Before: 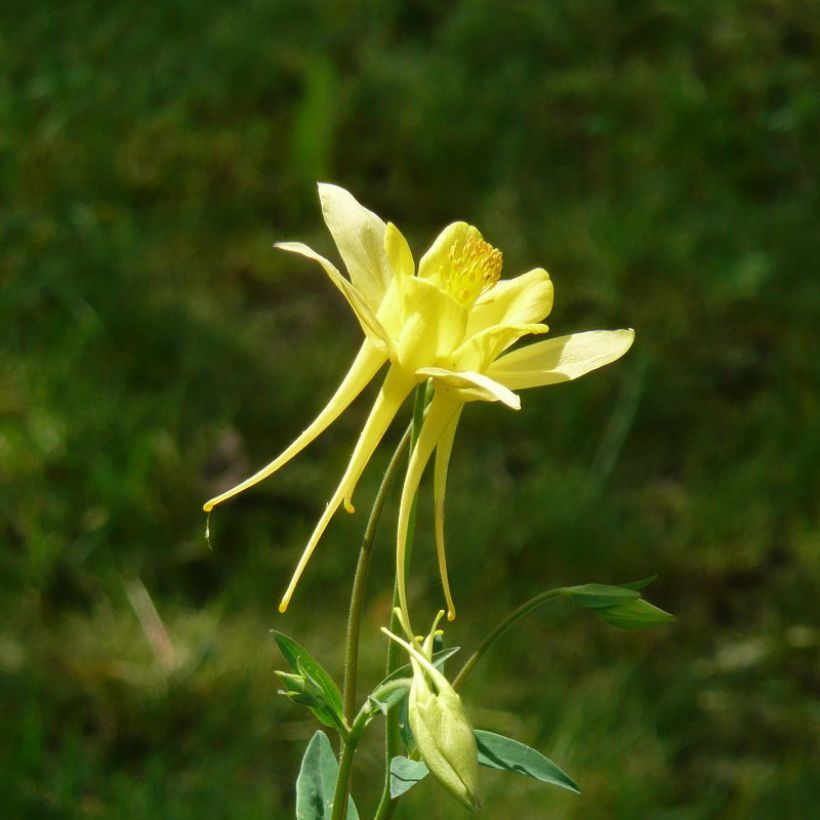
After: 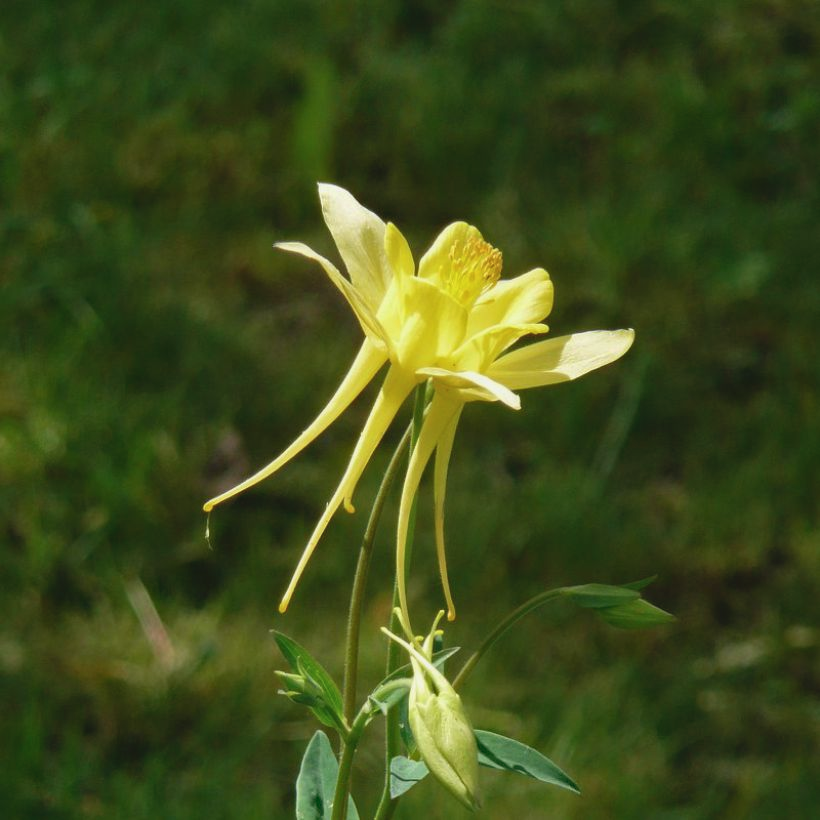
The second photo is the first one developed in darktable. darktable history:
haze removal: compatibility mode true, adaptive false
contrast brightness saturation: contrast -0.095, saturation -0.1
